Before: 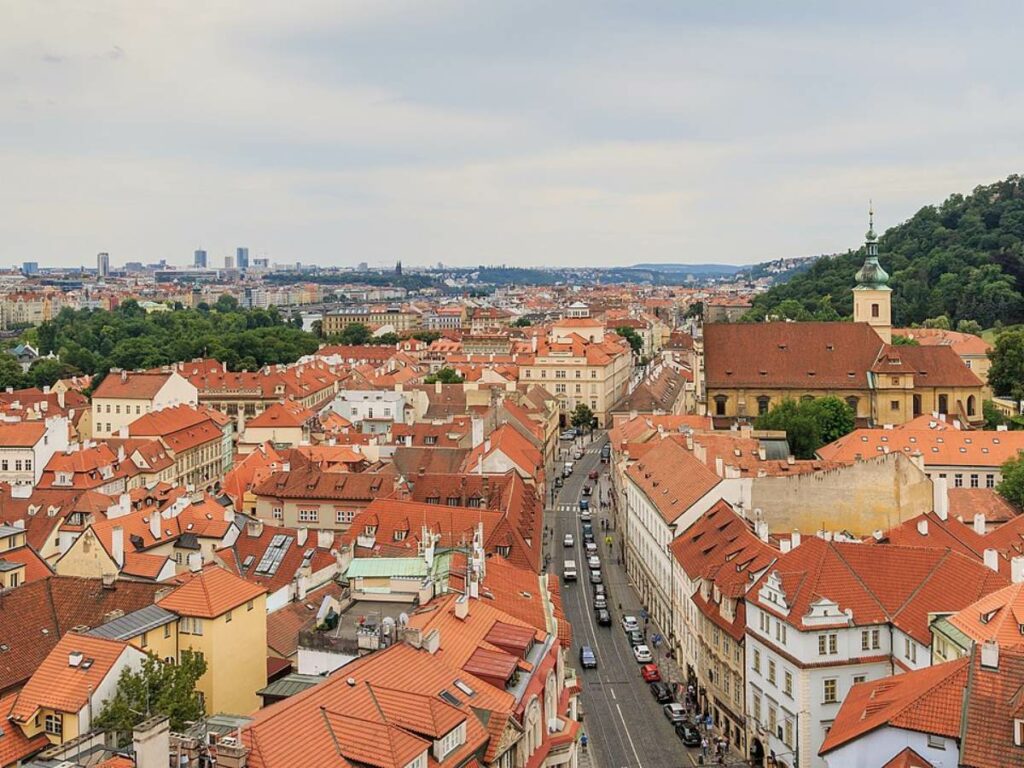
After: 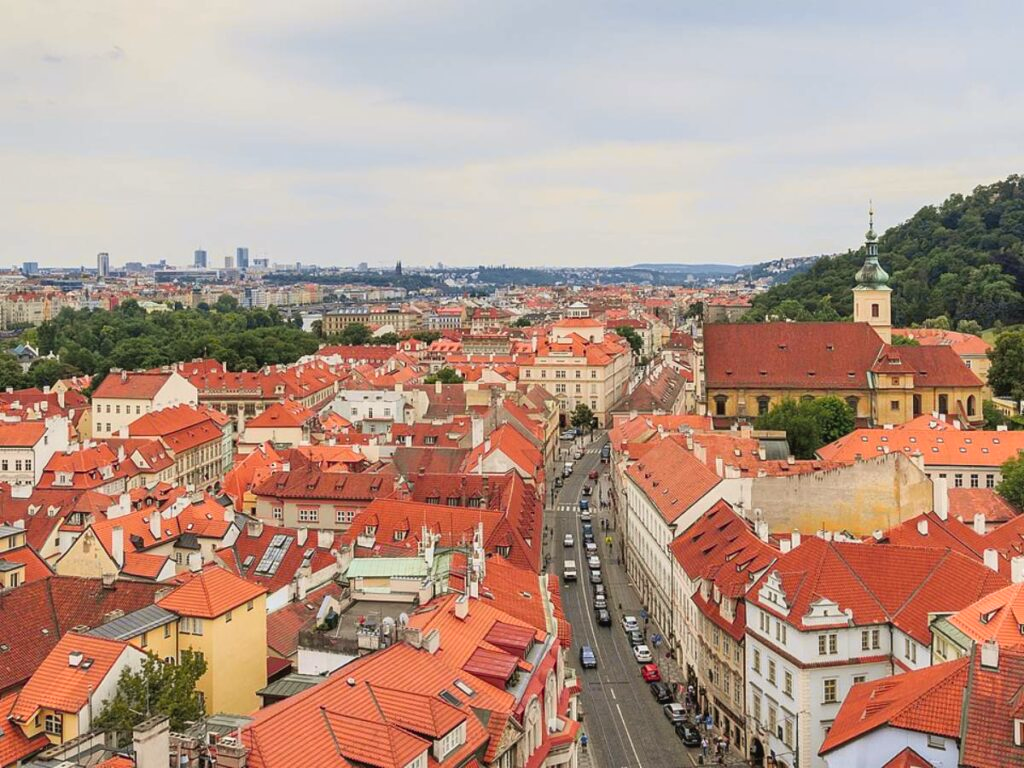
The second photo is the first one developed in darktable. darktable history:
tone curve: curves: ch0 [(0, 0.024) (0.119, 0.146) (0.474, 0.485) (0.718, 0.739) (0.817, 0.839) (1, 0.998)]; ch1 [(0, 0) (0.377, 0.416) (0.439, 0.451) (0.477, 0.485) (0.501, 0.503) (0.538, 0.544) (0.58, 0.613) (0.664, 0.7) (0.783, 0.804) (1, 1)]; ch2 [(0, 0) (0.38, 0.405) (0.463, 0.456) (0.498, 0.497) (0.524, 0.535) (0.578, 0.576) (0.648, 0.665) (1, 1)], color space Lab, independent channels, preserve colors none
